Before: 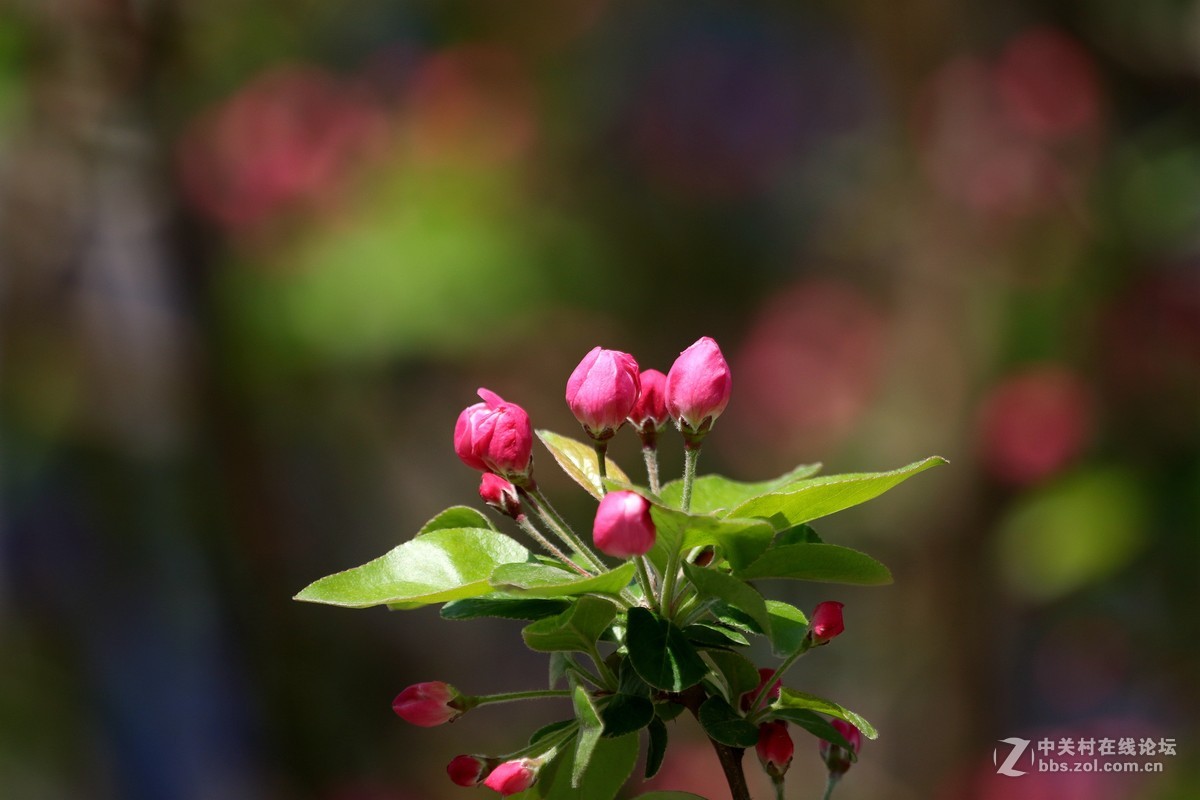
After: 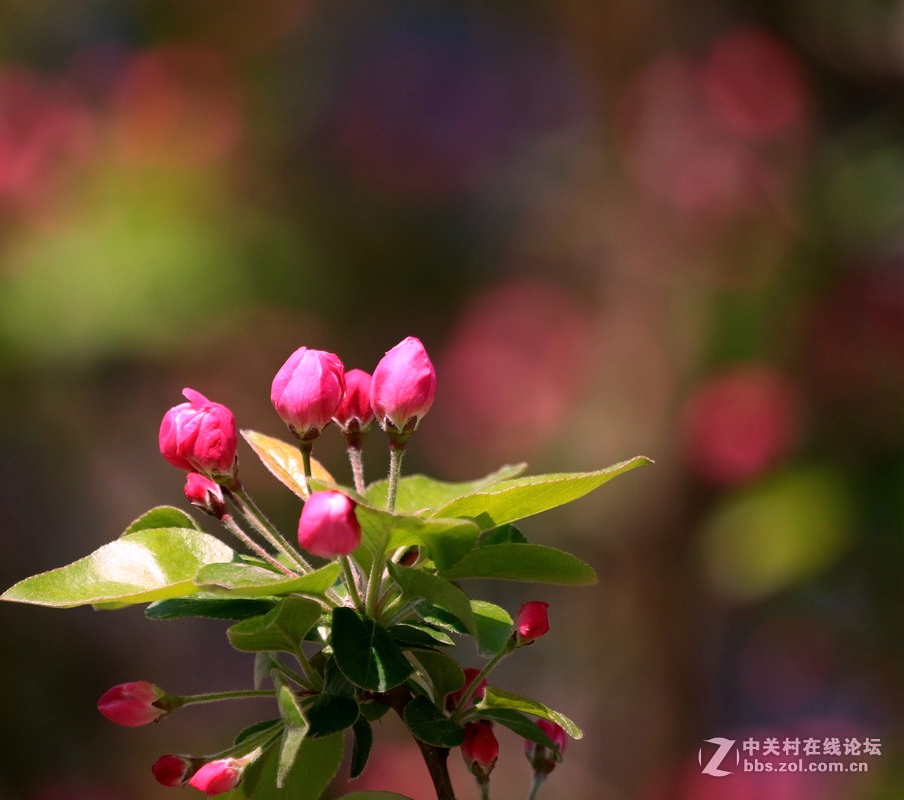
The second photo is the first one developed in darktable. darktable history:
white balance: red 1.188, blue 1.11
crop and rotate: left 24.6%
